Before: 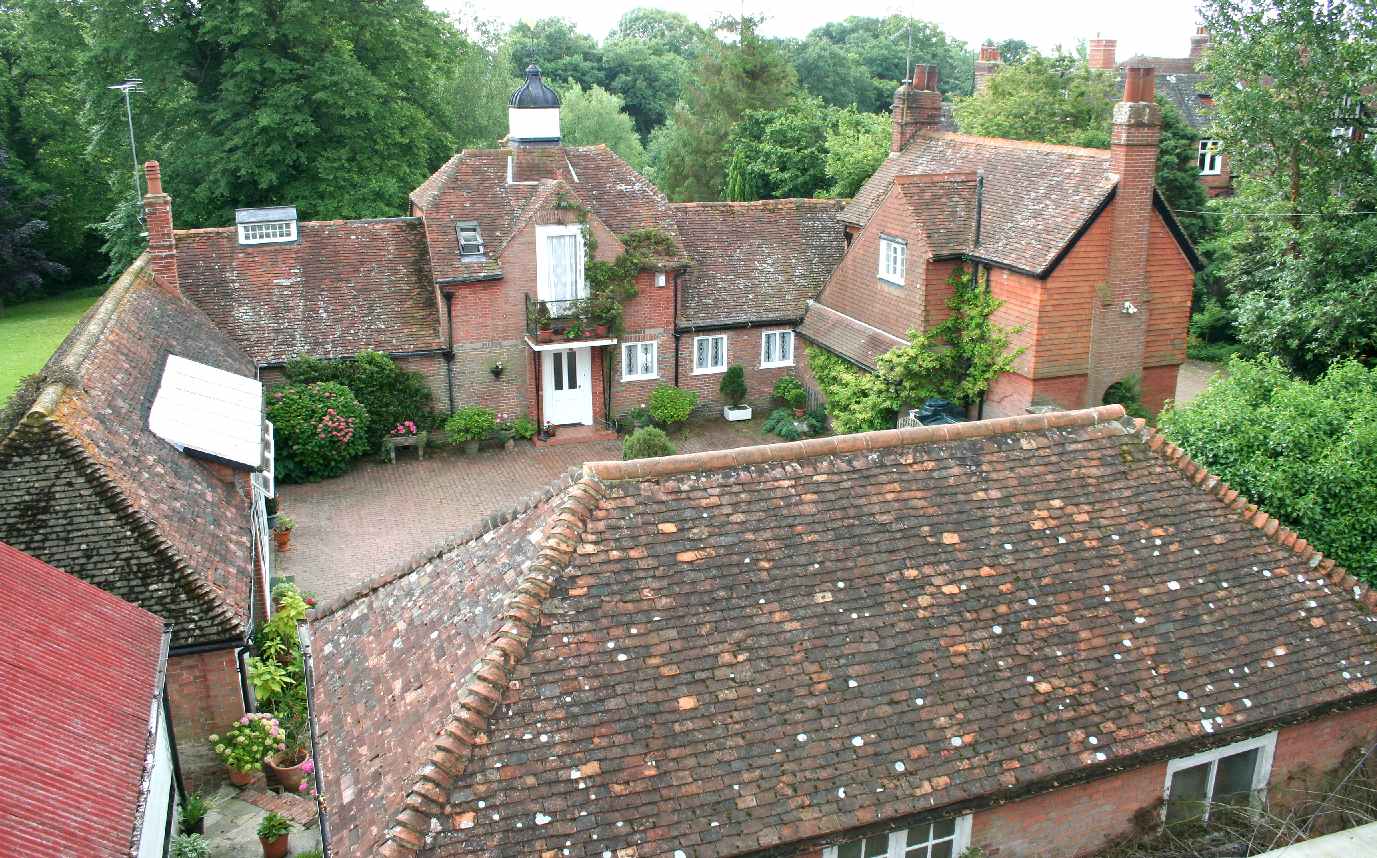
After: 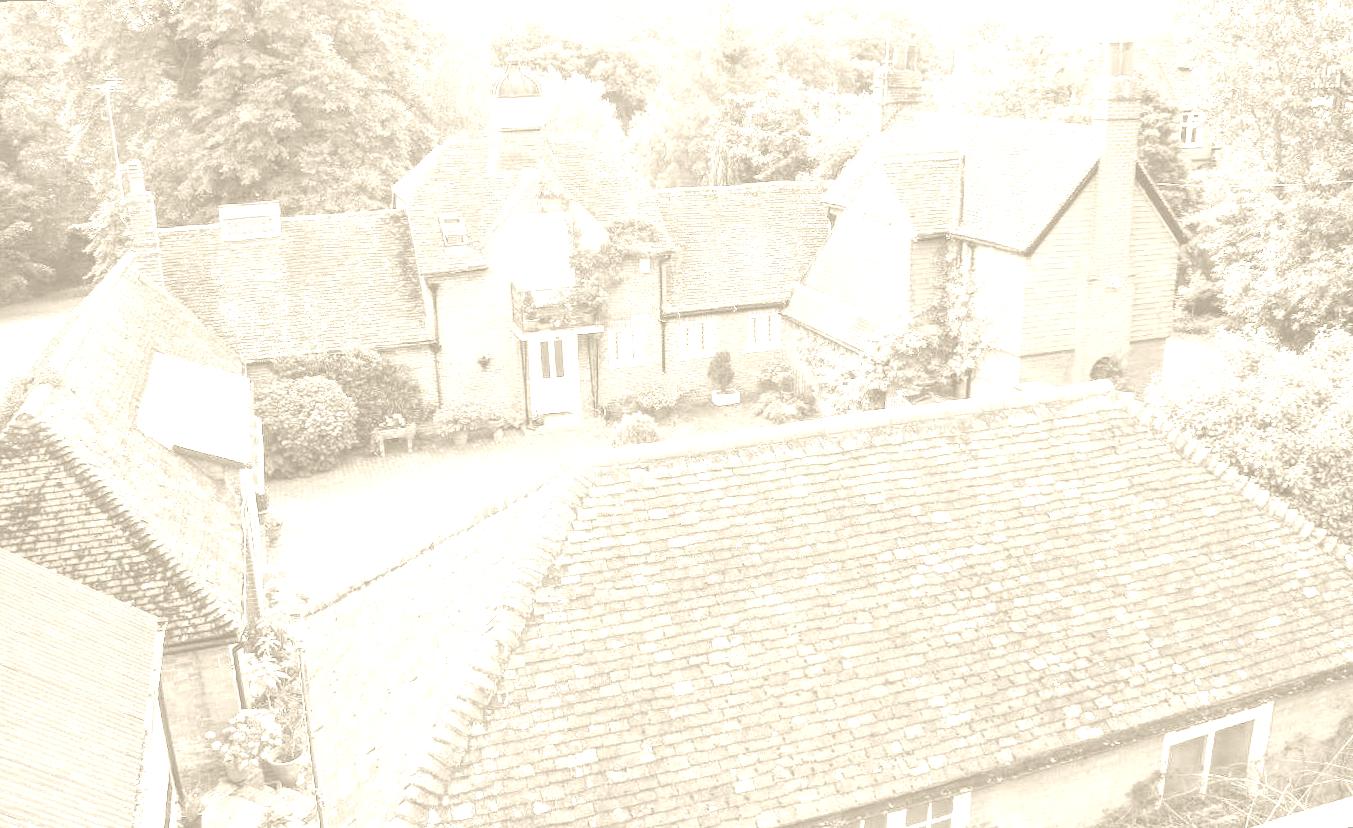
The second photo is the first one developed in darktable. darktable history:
color correction: highlights a* -3.28, highlights b* -6.24, shadows a* 3.1, shadows b* 5.19
contrast brightness saturation: contrast 0.2, brightness 0.2, saturation 0.8
rotate and perspective: rotation -1.42°, crop left 0.016, crop right 0.984, crop top 0.035, crop bottom 0.965
colorize: hue 36°, saturation 71%, lightness 80.79%
local contrast: detail 130%
